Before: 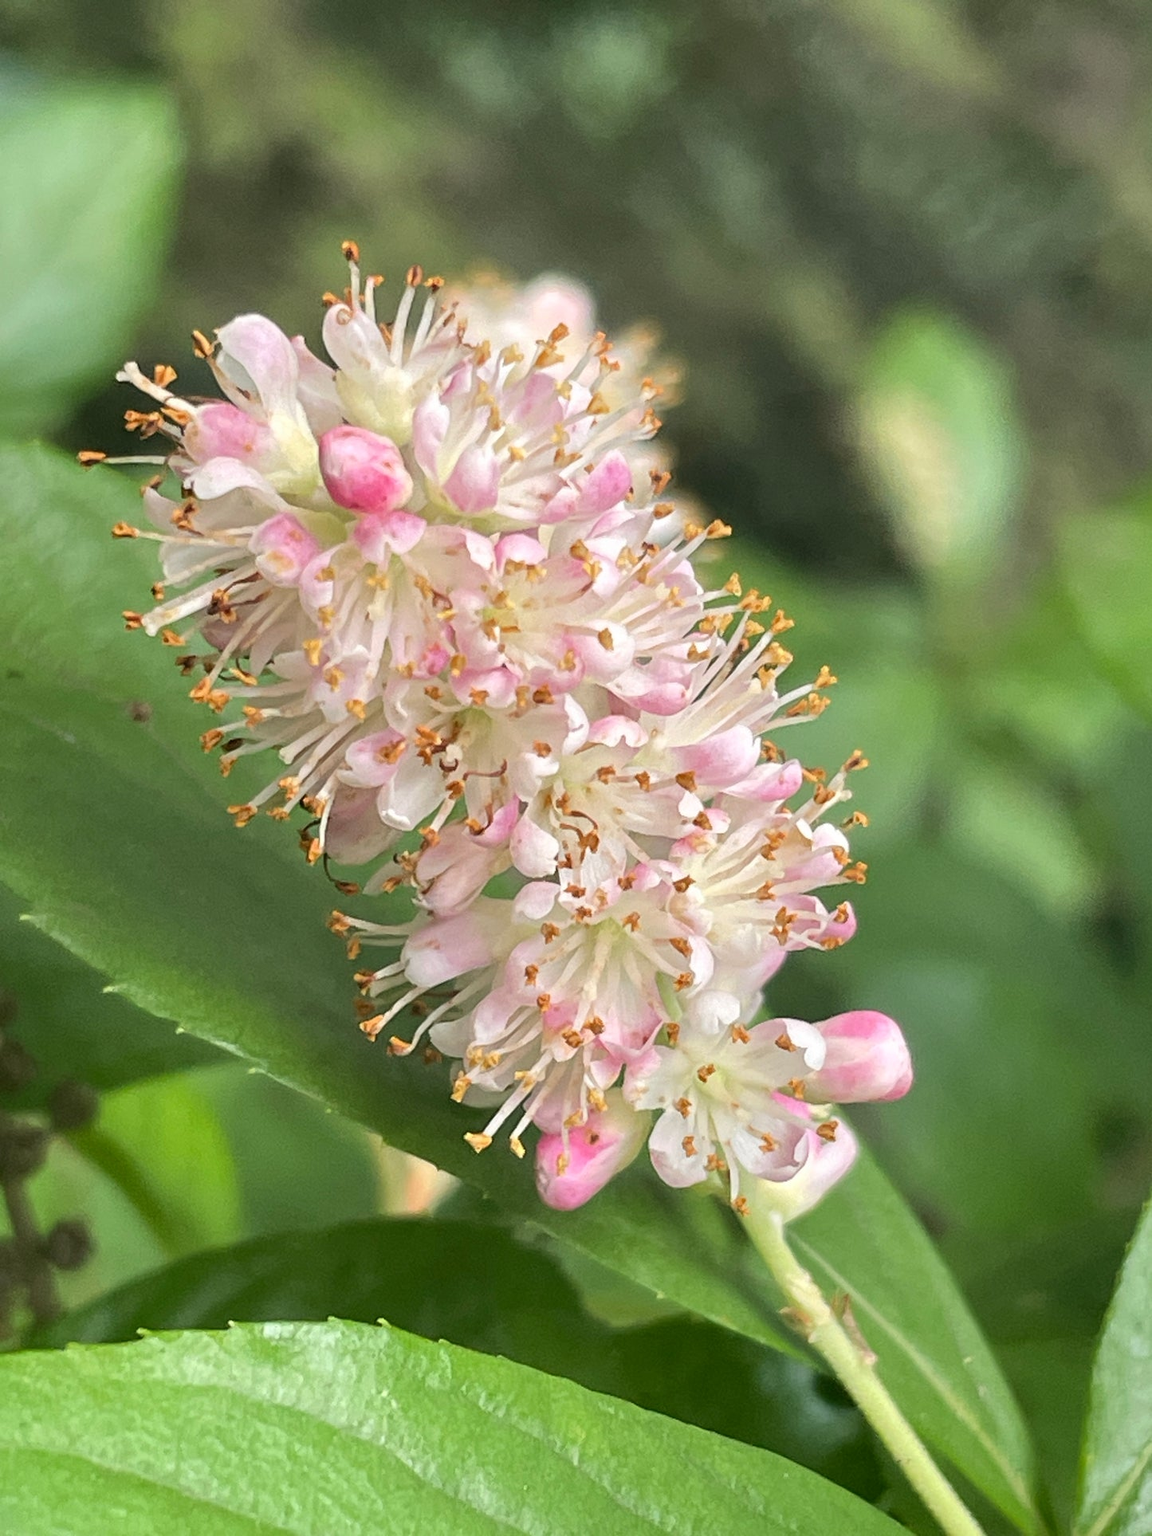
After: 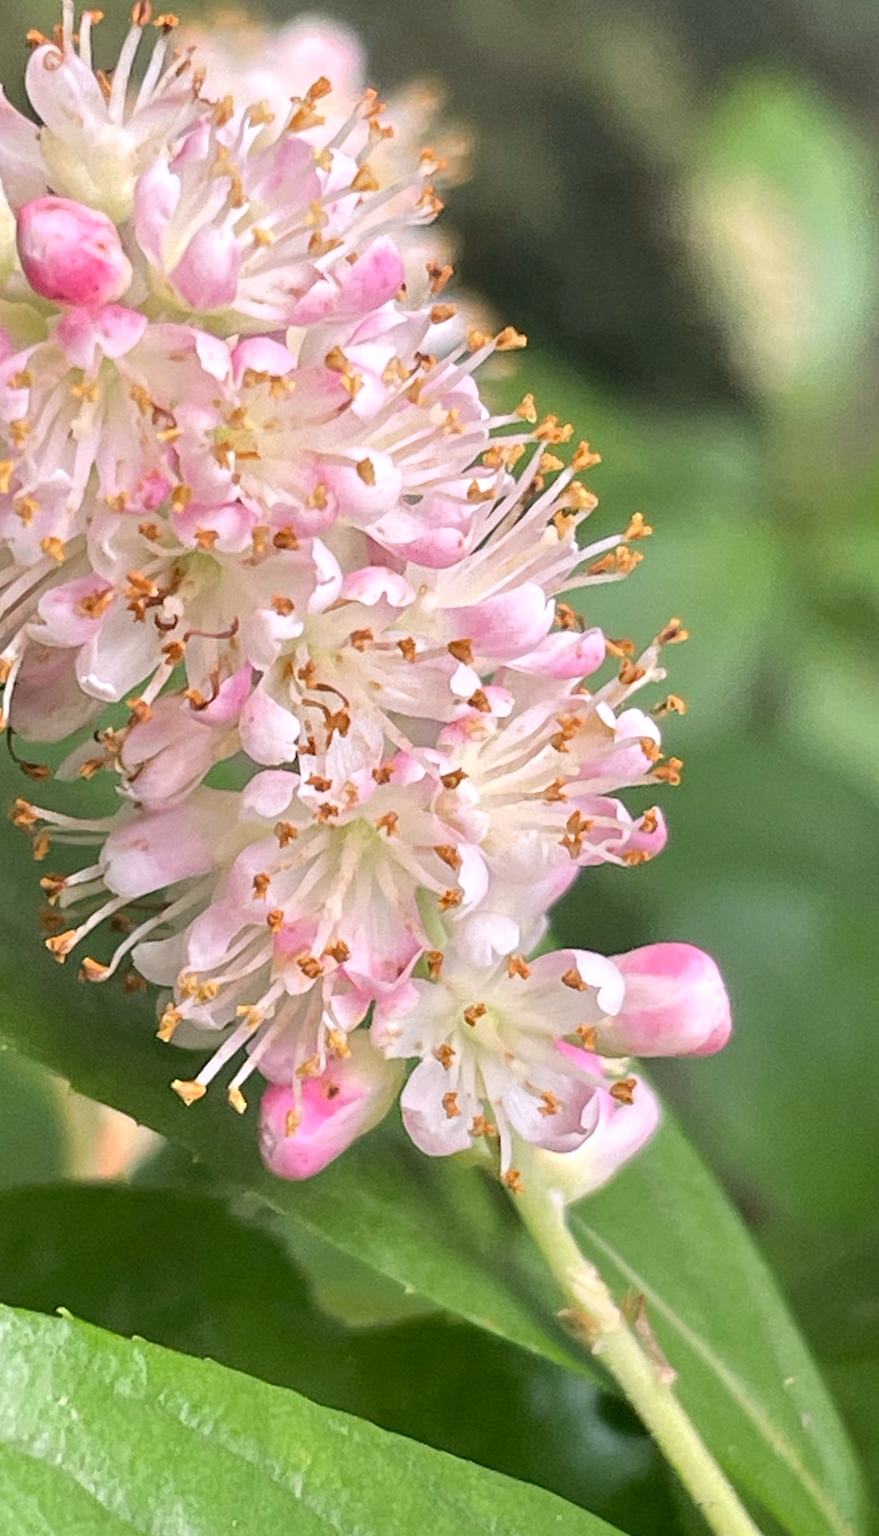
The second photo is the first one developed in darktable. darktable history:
crop and rotate: left 28.256%, top 17.734%, right 12.656%, bottom 3.573%
rotate and perspective: rotation 1.72°, automatic cropping off
white balance: red 1.05, blue 1.072
